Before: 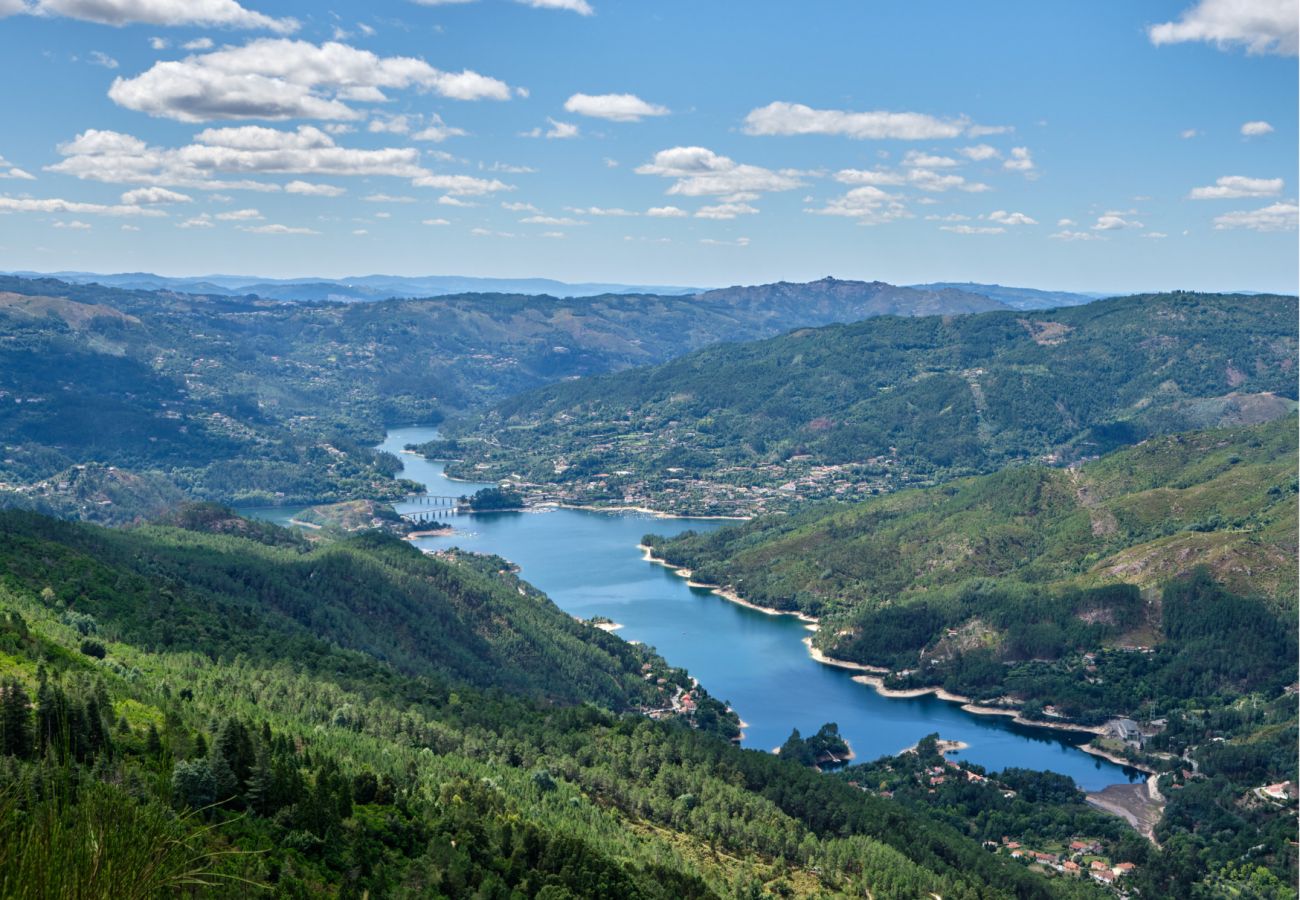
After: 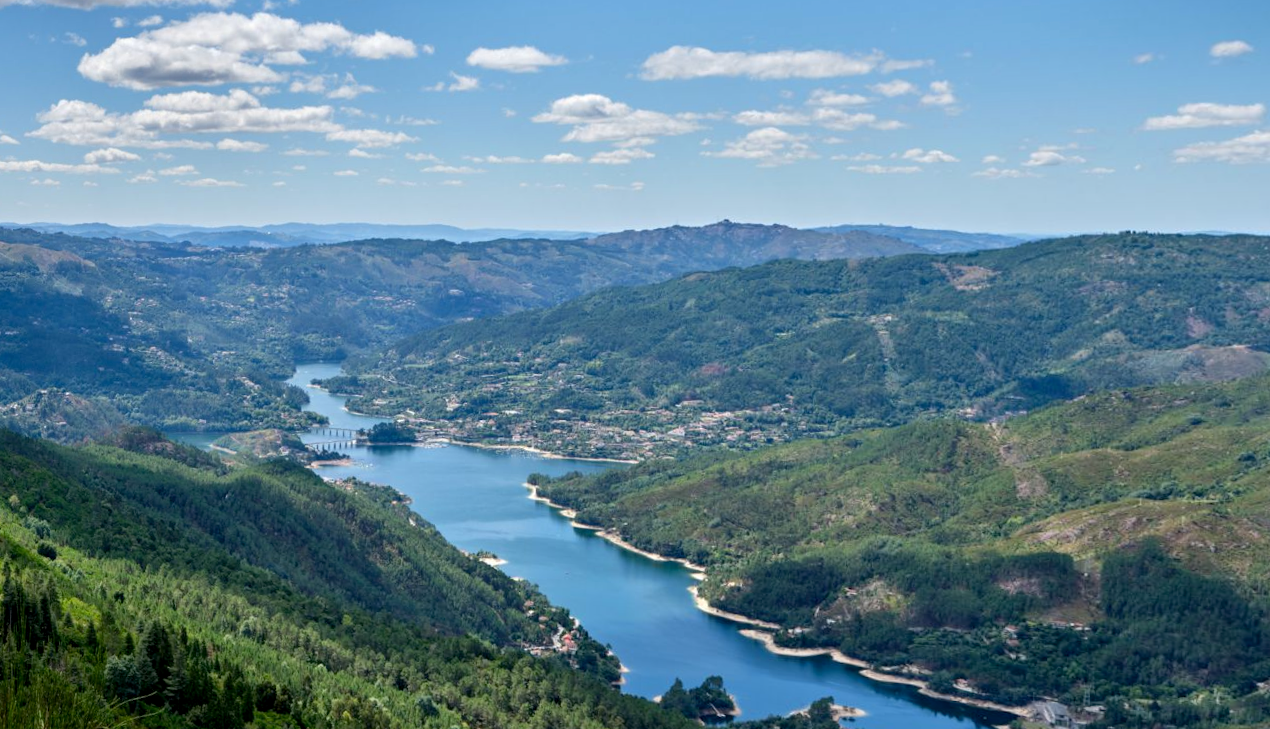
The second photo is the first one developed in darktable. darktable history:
crop: top 0.448%, right 0.264%, bottom 5.045%
exposure: black level correction 0.004, exposure 0.014 EV, compensate highlight preservation false
rotate and perspective: rotation 1.69°, lens shift (vertical) -0.023, lens shift (horizontal) -0.291, crop left 0.025, crop right 0.988, crop top 0.092, crop bottom 0.842
